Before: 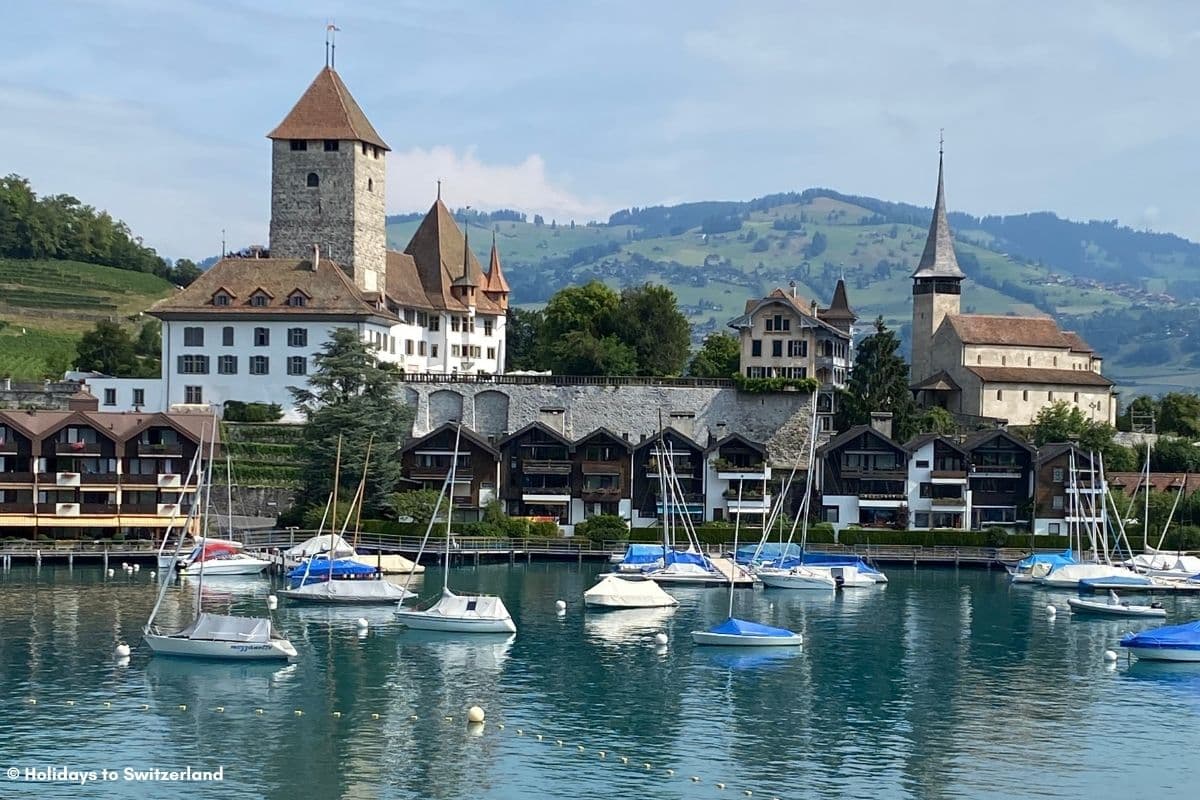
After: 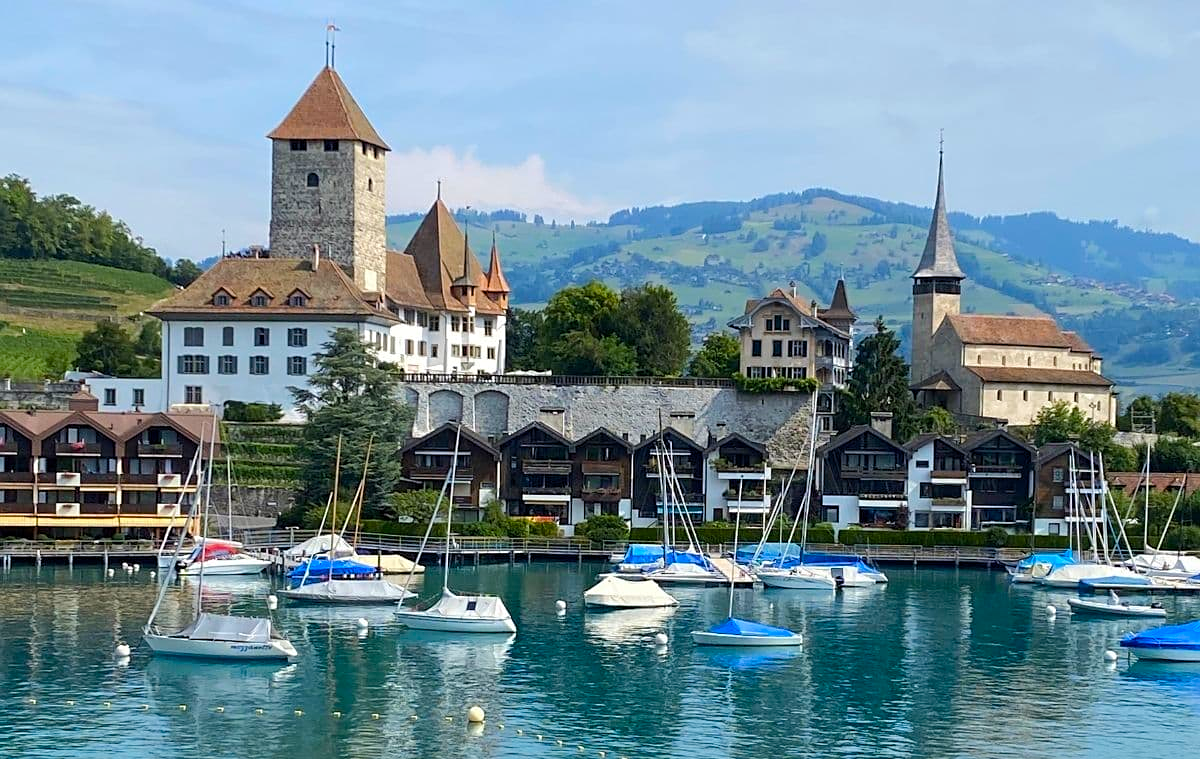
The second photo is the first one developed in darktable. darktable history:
sharpen: amount 0.2
color balance rgb: perceptual saturation grading › global saturation 25%, perceptual brilliance grading › mid-tones 10%, perceptual brilliance grading › shadows 15%, global vibrance 20%
crop and rotate: top 0%, bottom 5.097%
